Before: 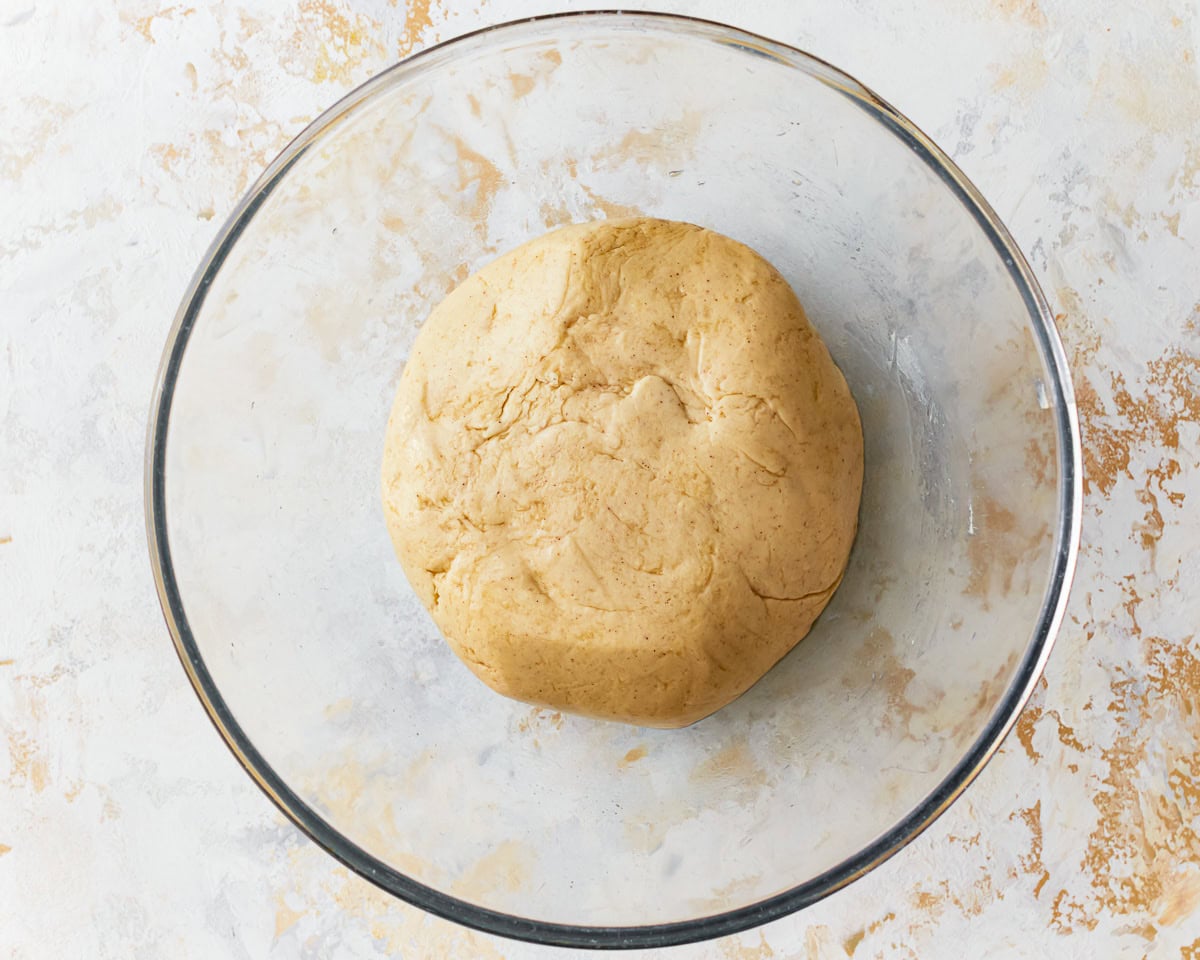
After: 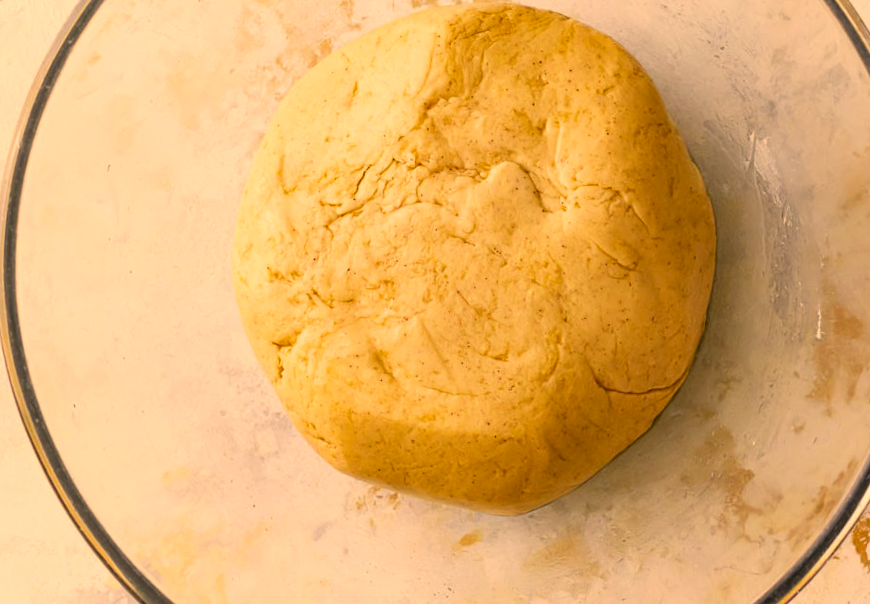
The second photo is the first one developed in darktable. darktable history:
crop and rotate: angle -3.37°, left 9.79%, top 20.73%, right 12.42%, bottom 11.82%
color correction: highlights a* 17.94, highlights b* 35.39, shadows a* 1.48, shadows b* 6.42, saturation 1.01
